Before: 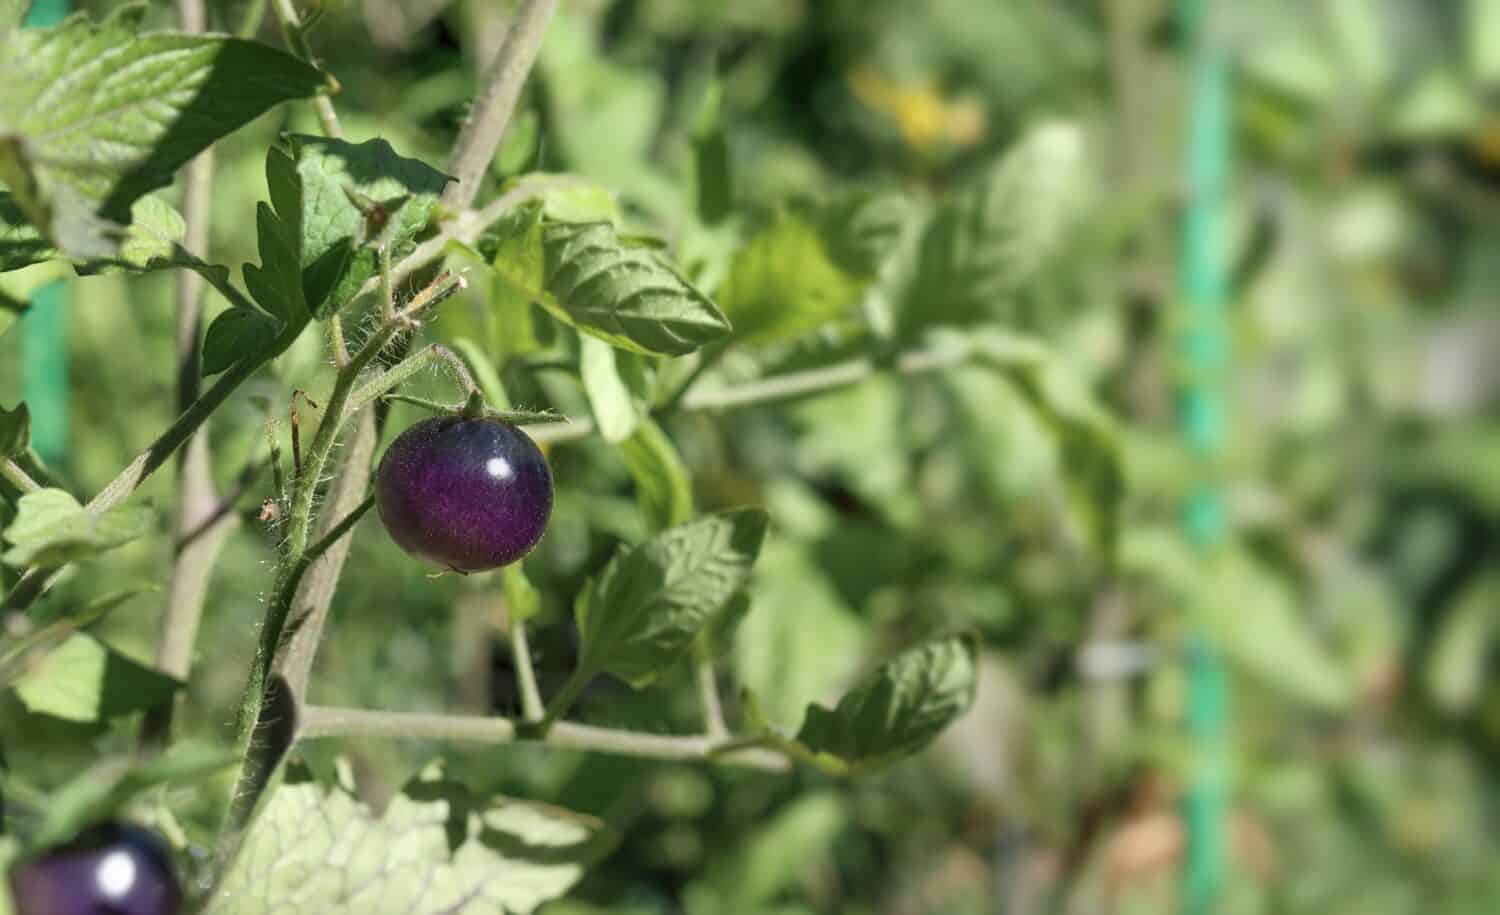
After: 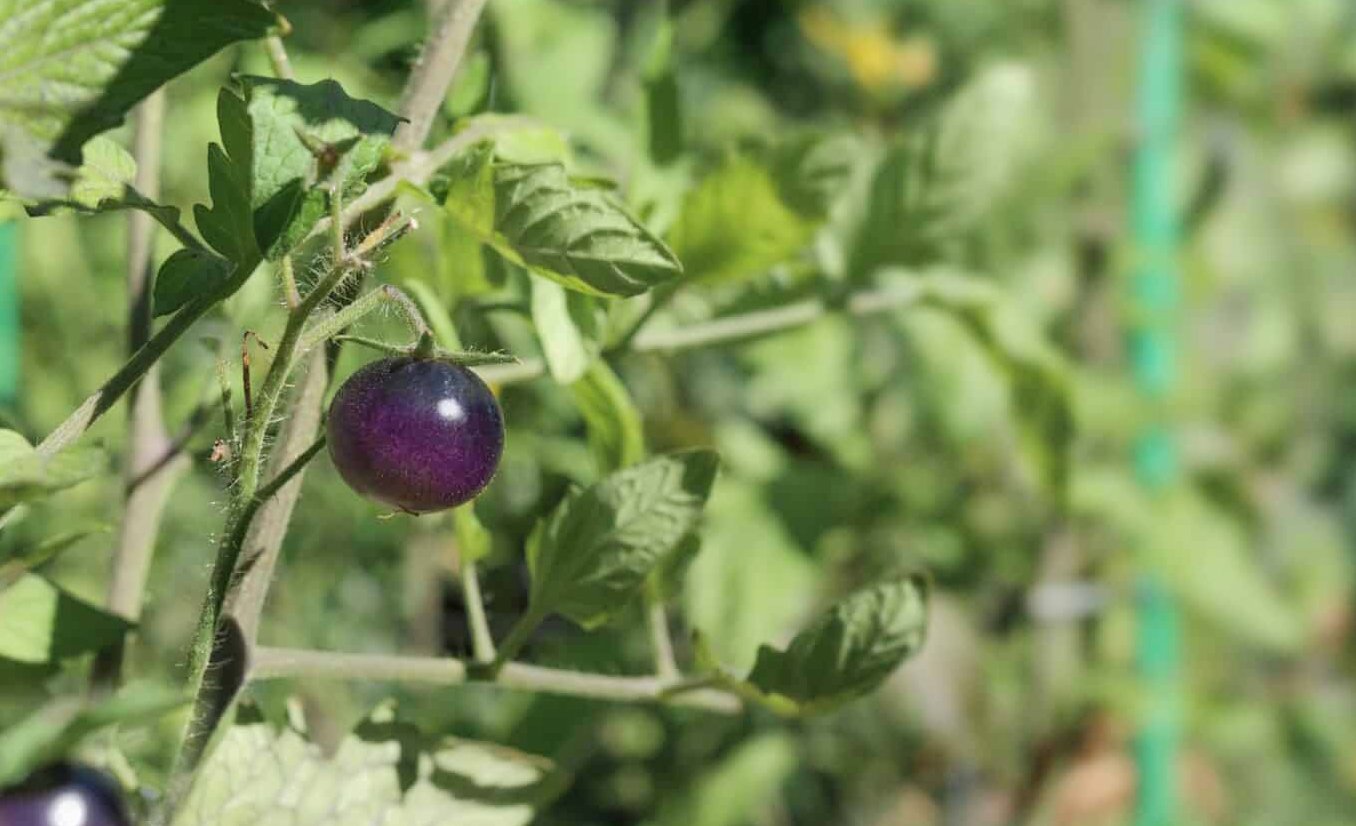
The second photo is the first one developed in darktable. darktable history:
crop: left 3.323%, top 6.476%, right 6.247%, bottom 3.203%
local contrast: mode bilateral grid, contrast 100, coarseness 99, detail 91%, midtone range 0.2
base curve: curves: ch0 [(0, 0) (0.235, 0.266) (0.503, 0.496) (0.786, 0.72) (1, 1)], preserve colors average RGB
